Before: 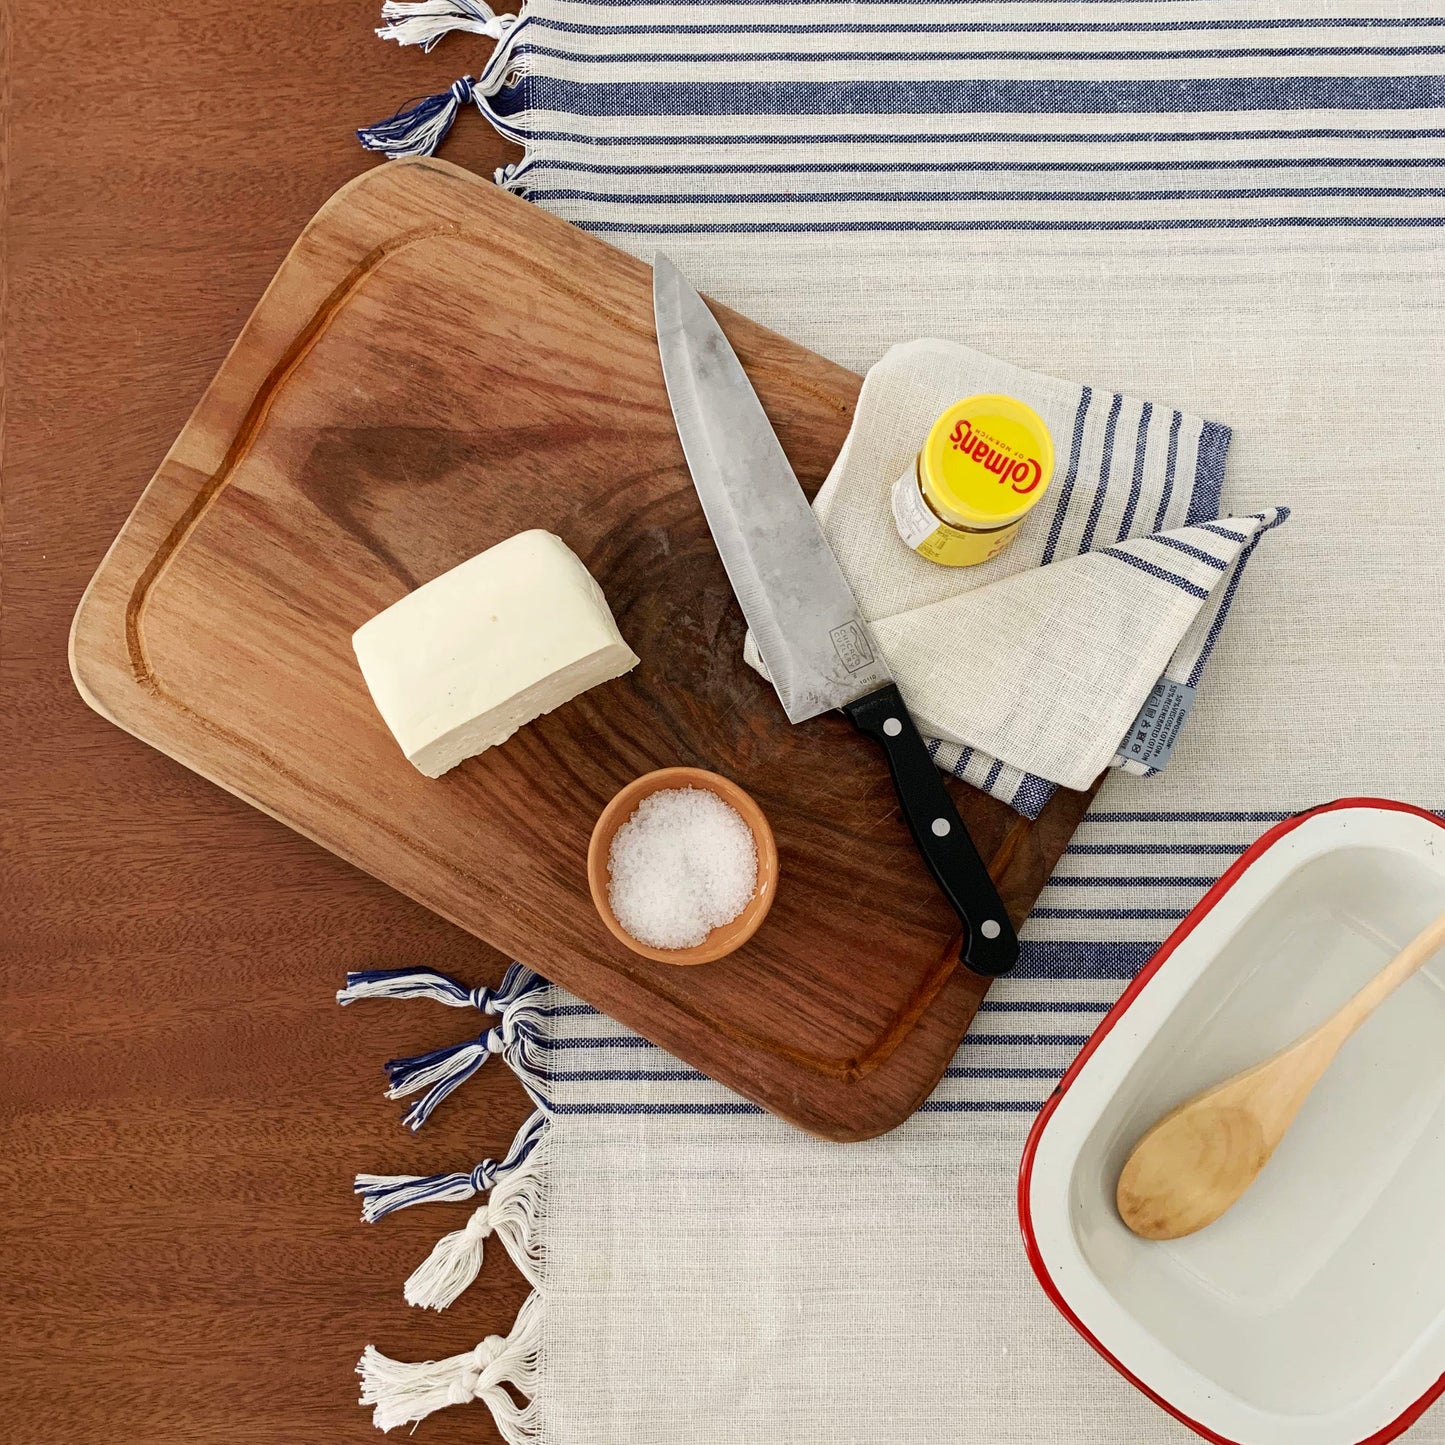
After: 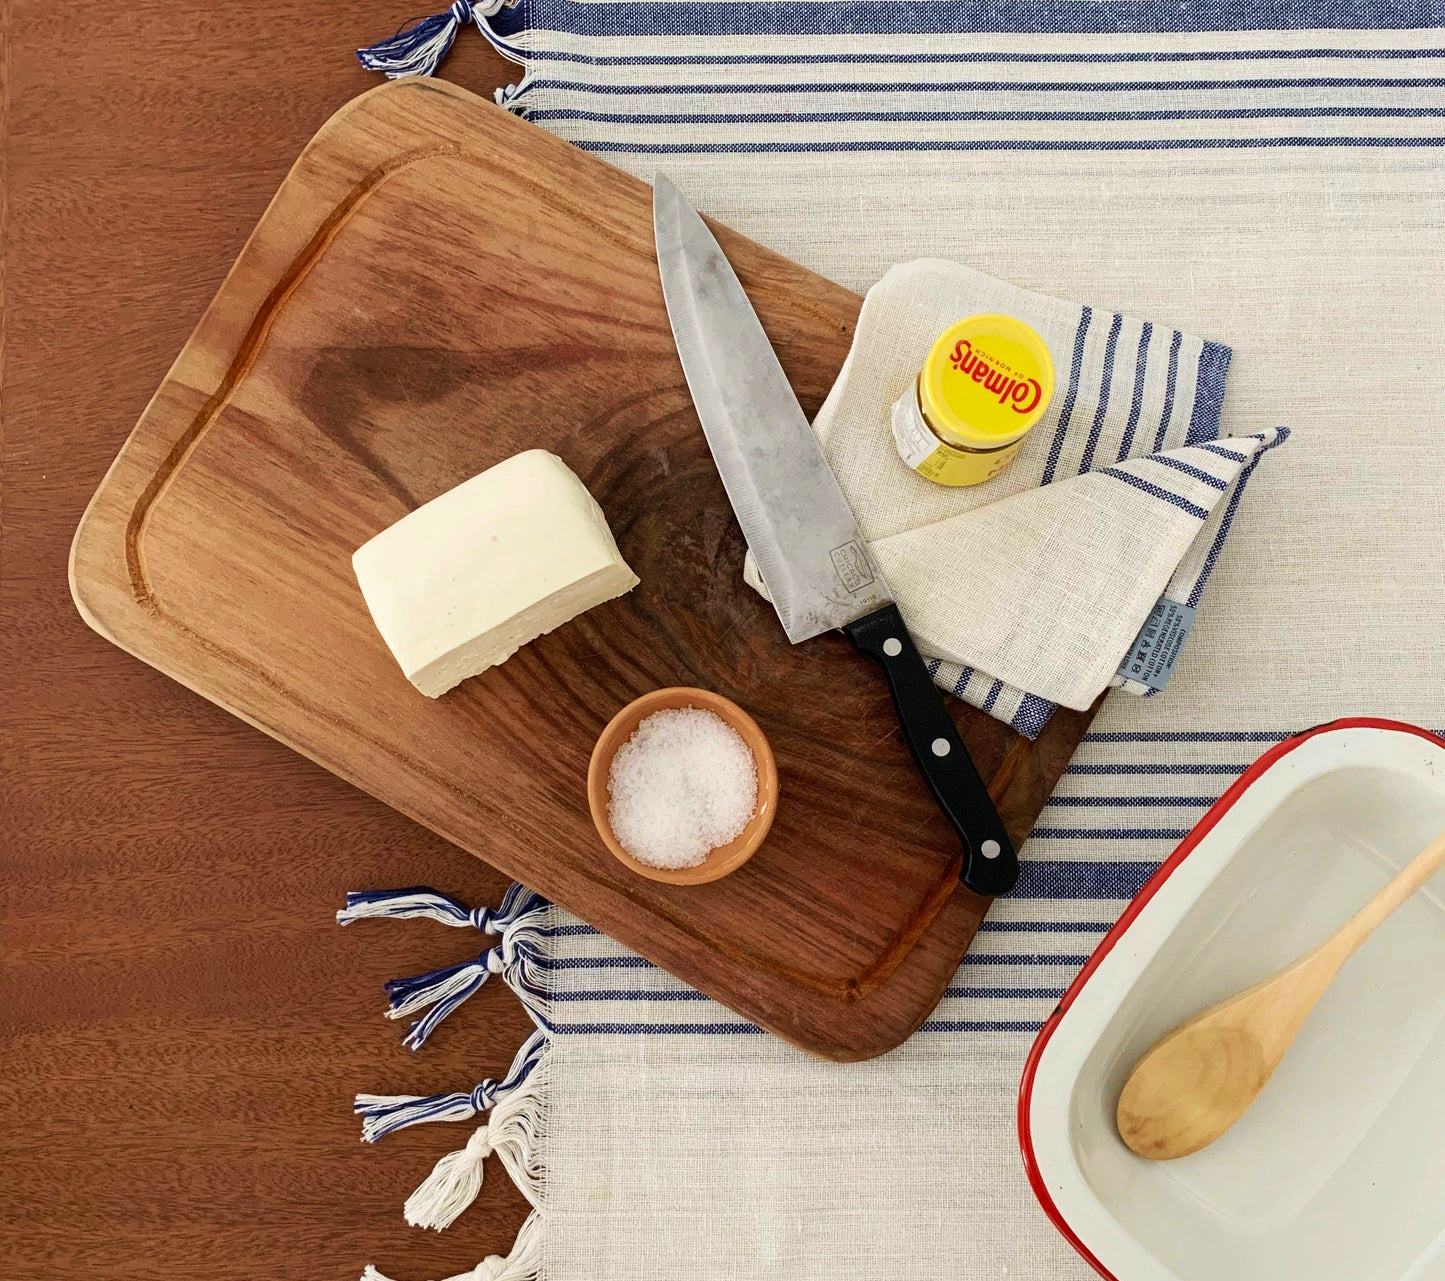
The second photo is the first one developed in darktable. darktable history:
crop and rotate: top 5.572%, bottom 5.75%
velvia: on, module defaults
